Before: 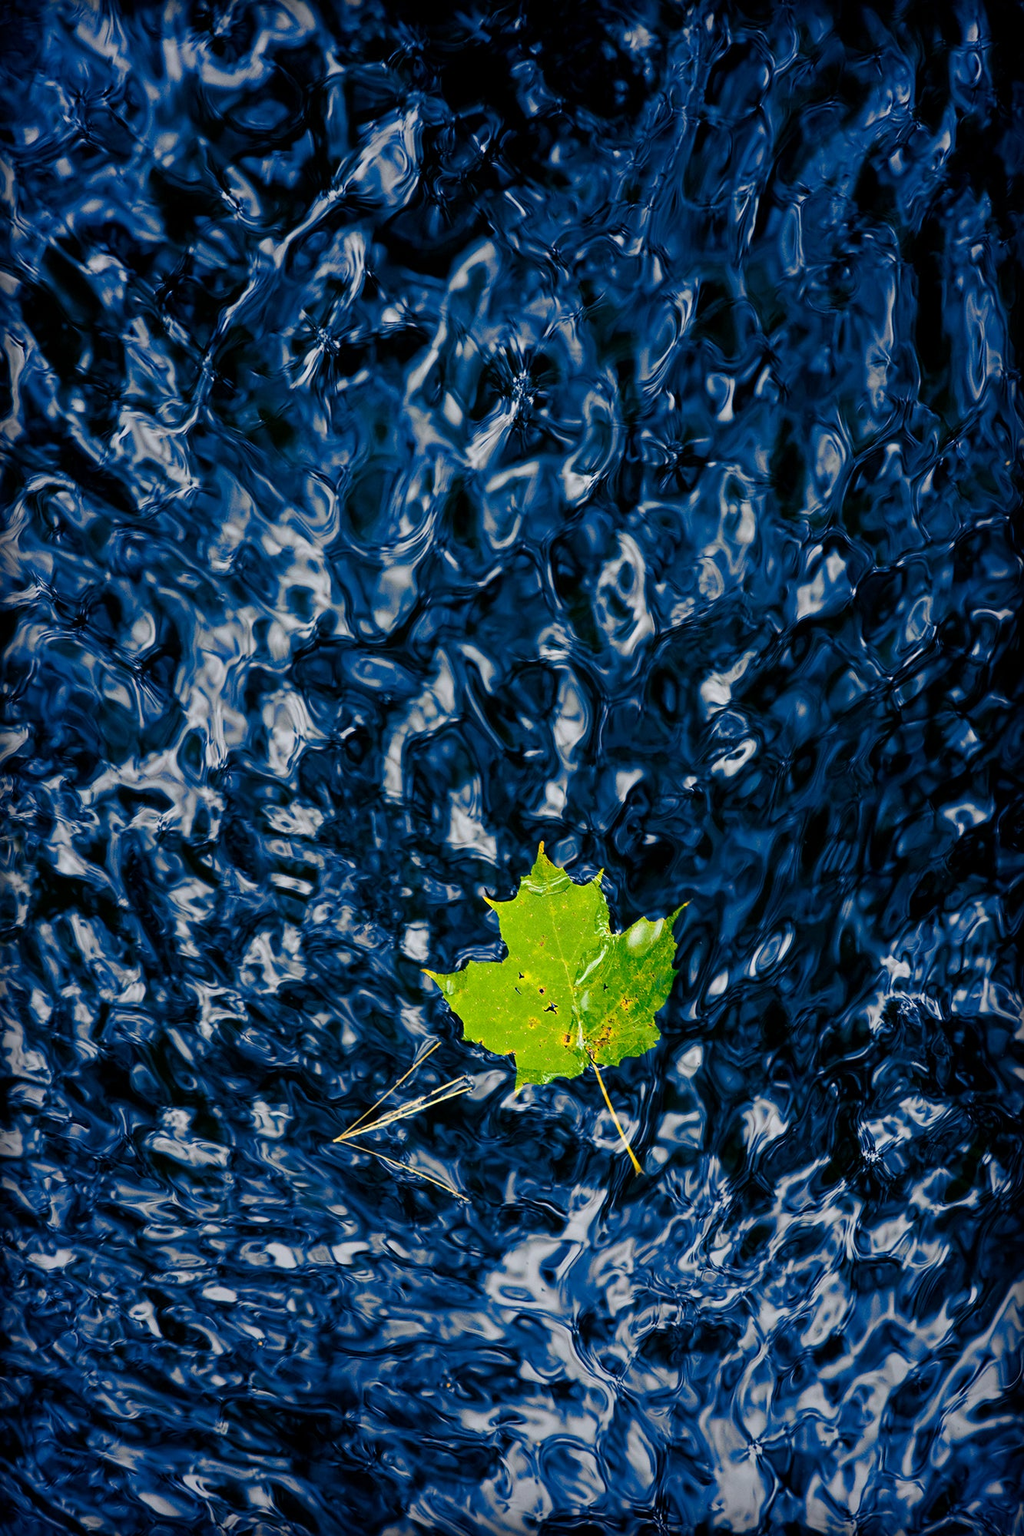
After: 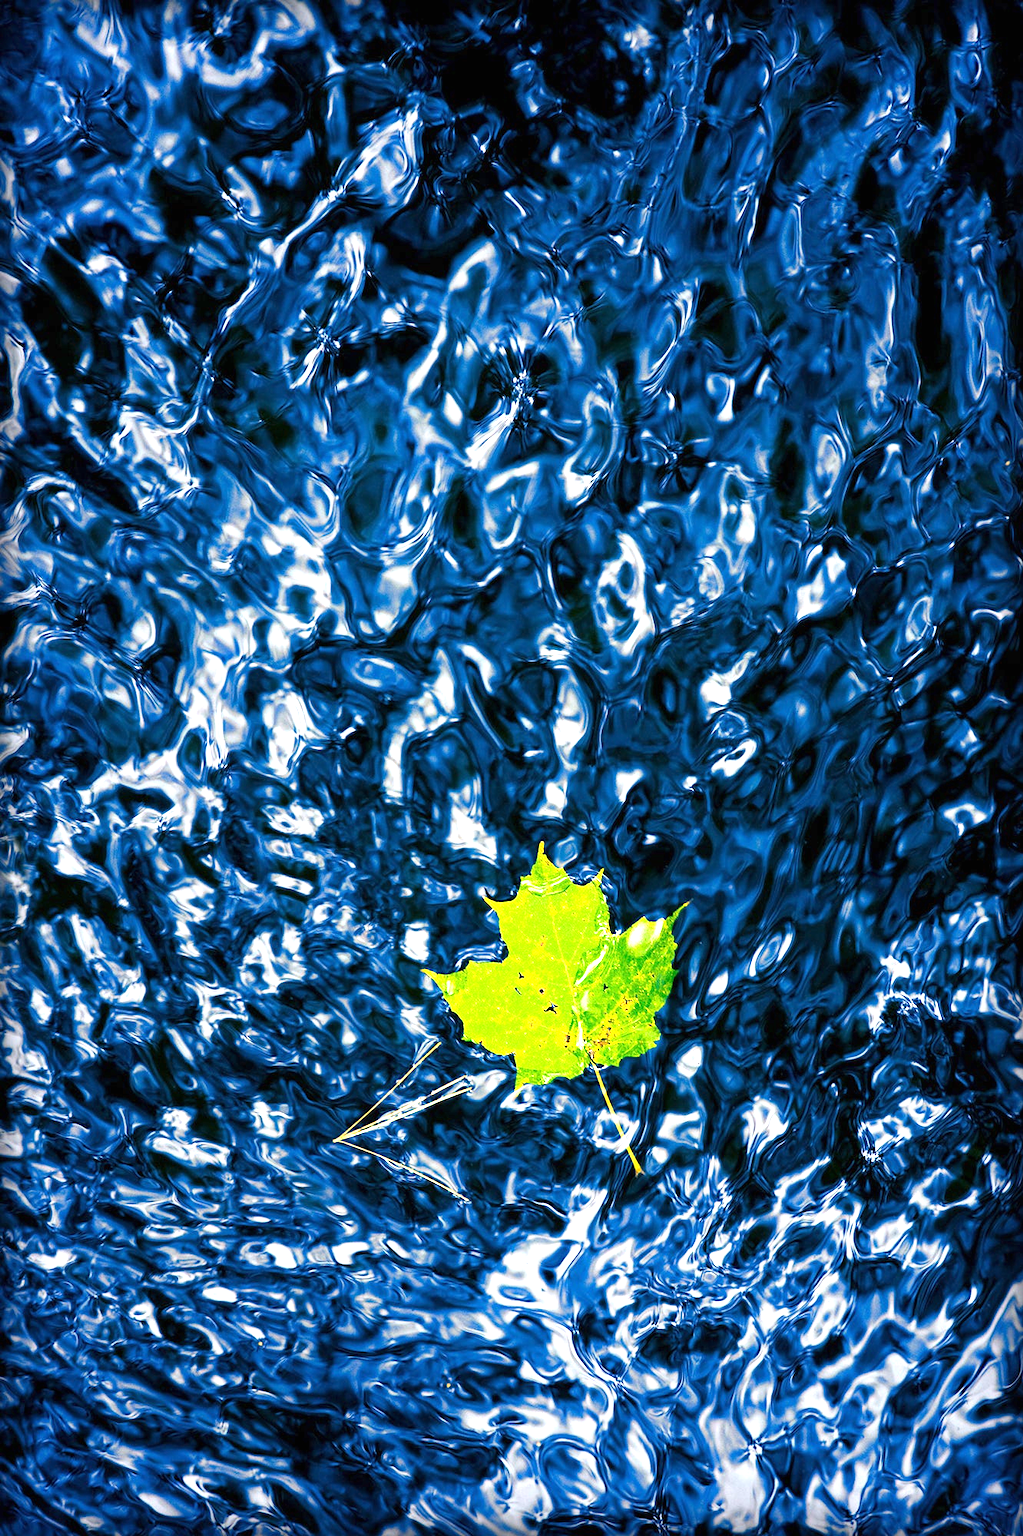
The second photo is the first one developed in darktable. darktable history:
exposure: black level correction 0, exposure 1.45 EV, compensate exposure bias true, compensate highlight preservation false
contrast equalizer: y [[0.5 ×6], [0.5 ×6], [0.5, 0.5, 0.501, 0.545, 0.707, 0.863], [0 ×6], [0 ×6]]
